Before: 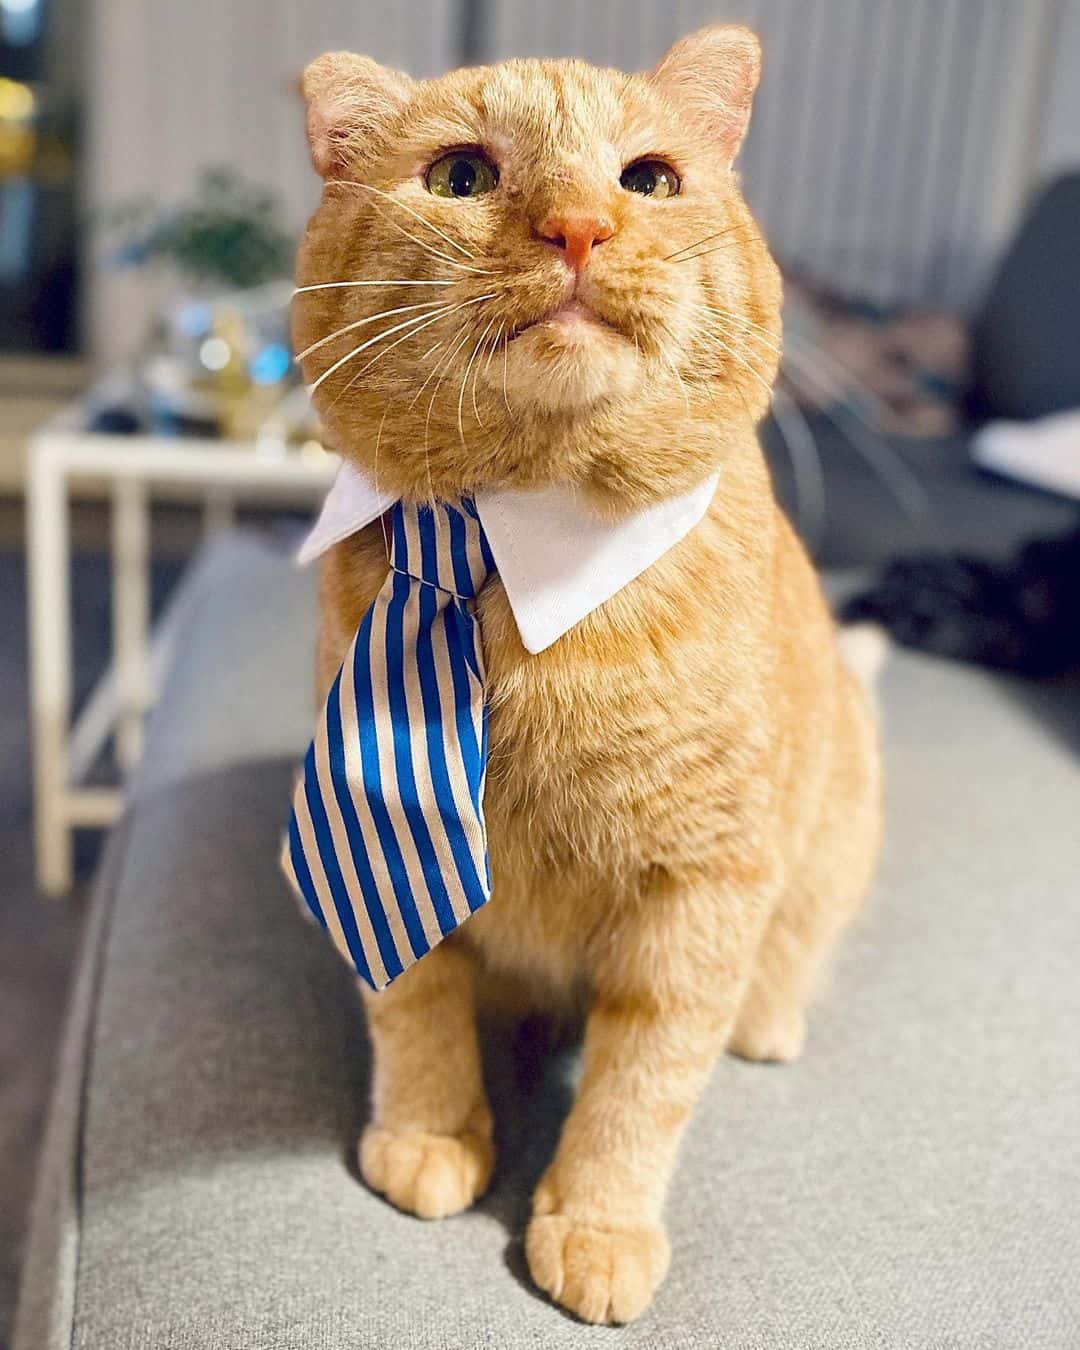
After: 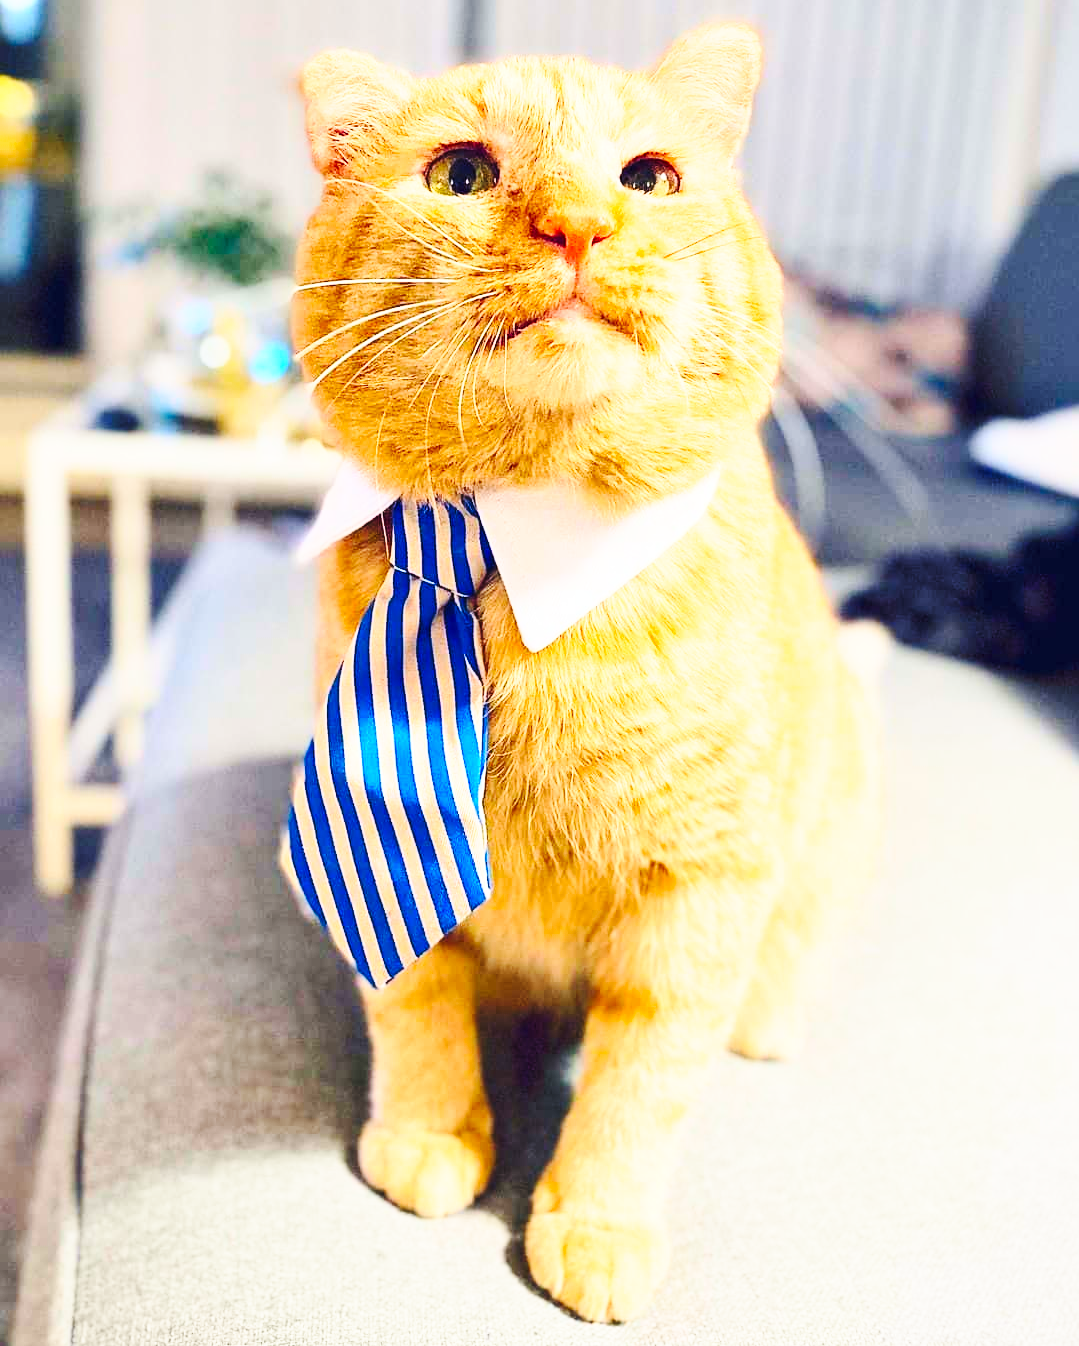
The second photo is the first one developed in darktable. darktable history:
base curve: curves: ch0 [(0, 0) (0.028, 0.03) (0.121, 0.232) (0.46, 0.748) (0.859, 0.968) (1, 1)], preserve colors none
contrast brightness saturation: contrast 0.242, brightness 0.246, saturation 0.384
crop: top 0.152%, bottom 0.093%
